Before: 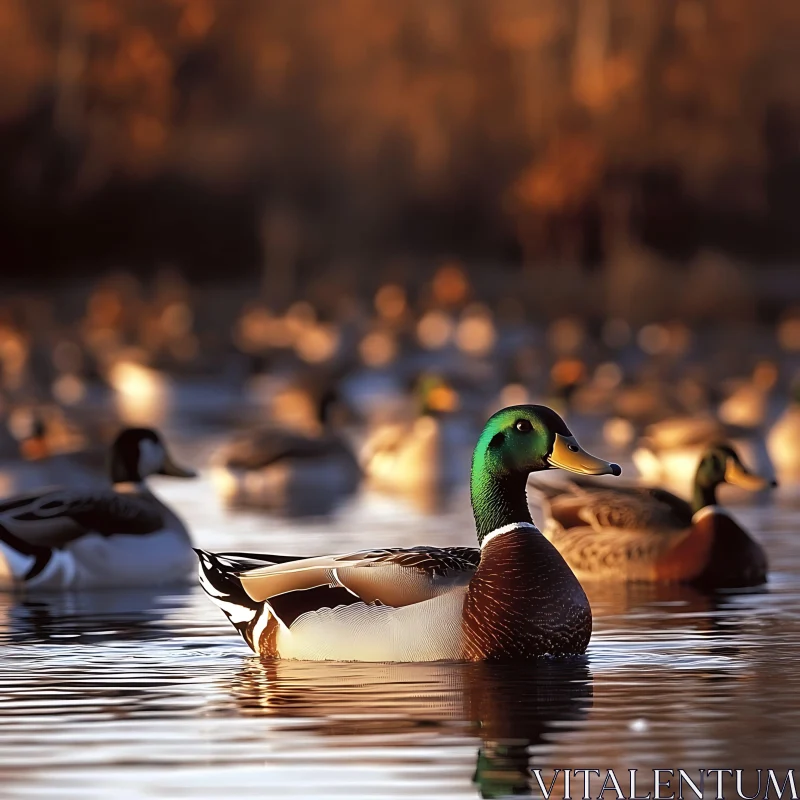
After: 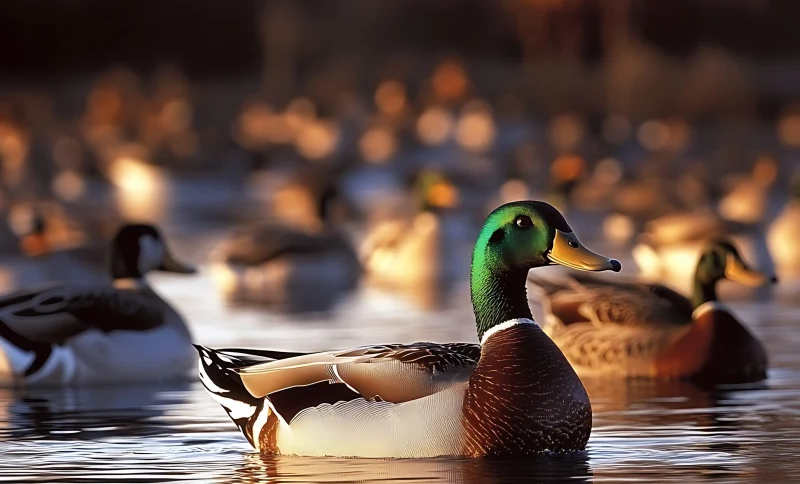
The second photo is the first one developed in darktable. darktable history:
crop and rotate: top 25.513%, bottom 13.949%
